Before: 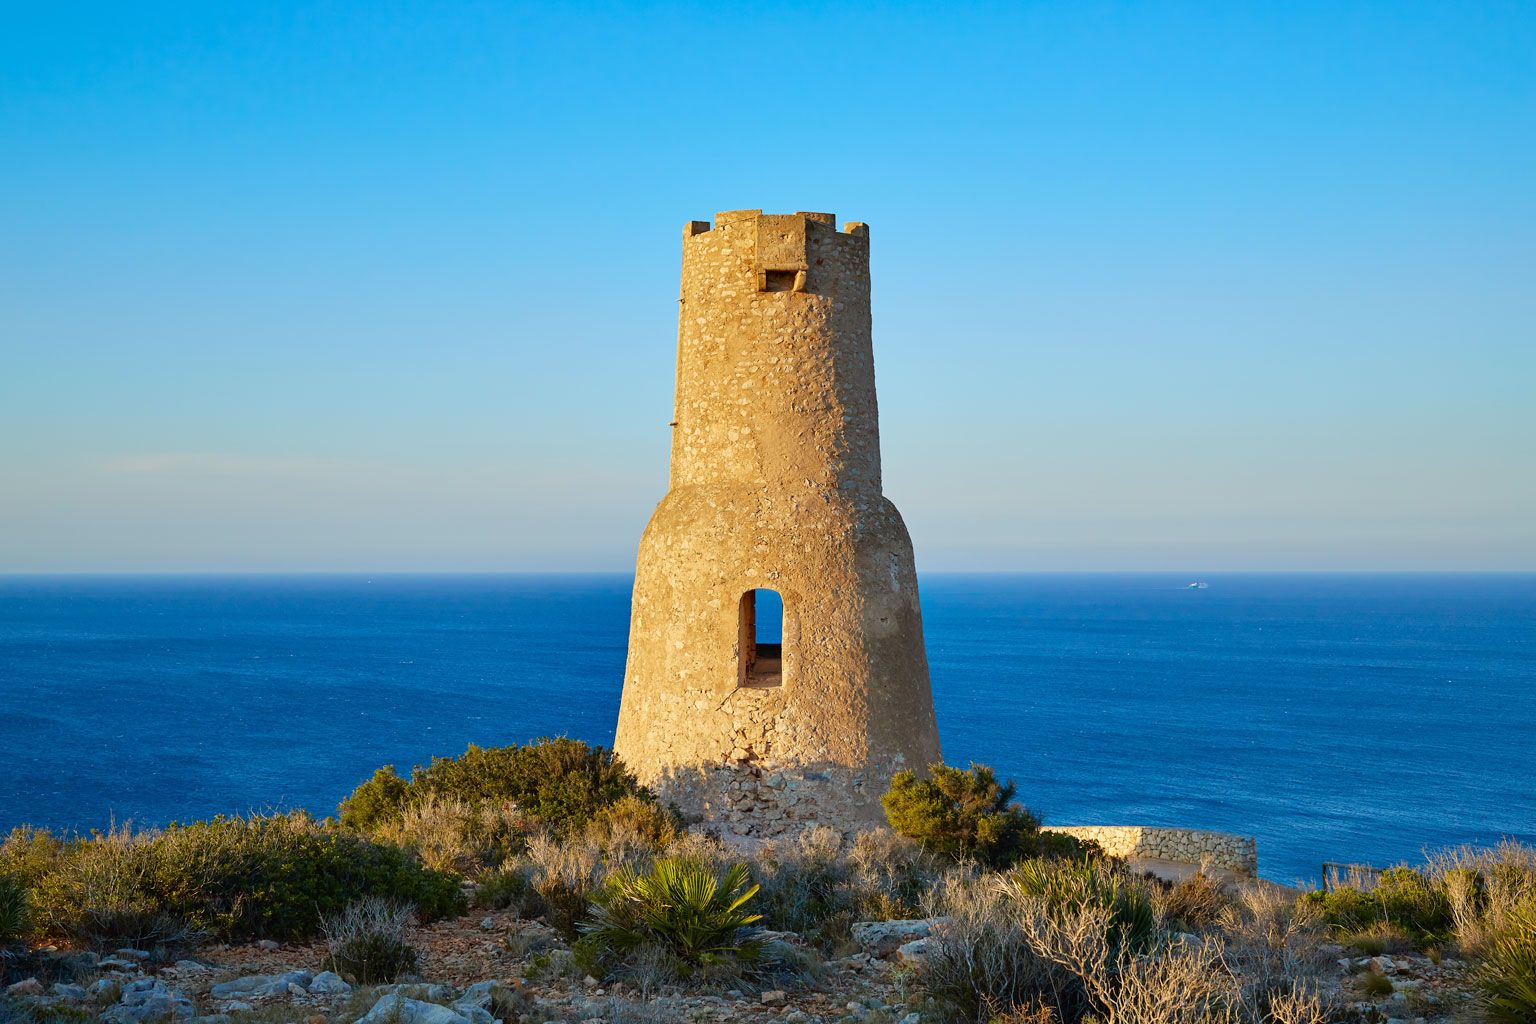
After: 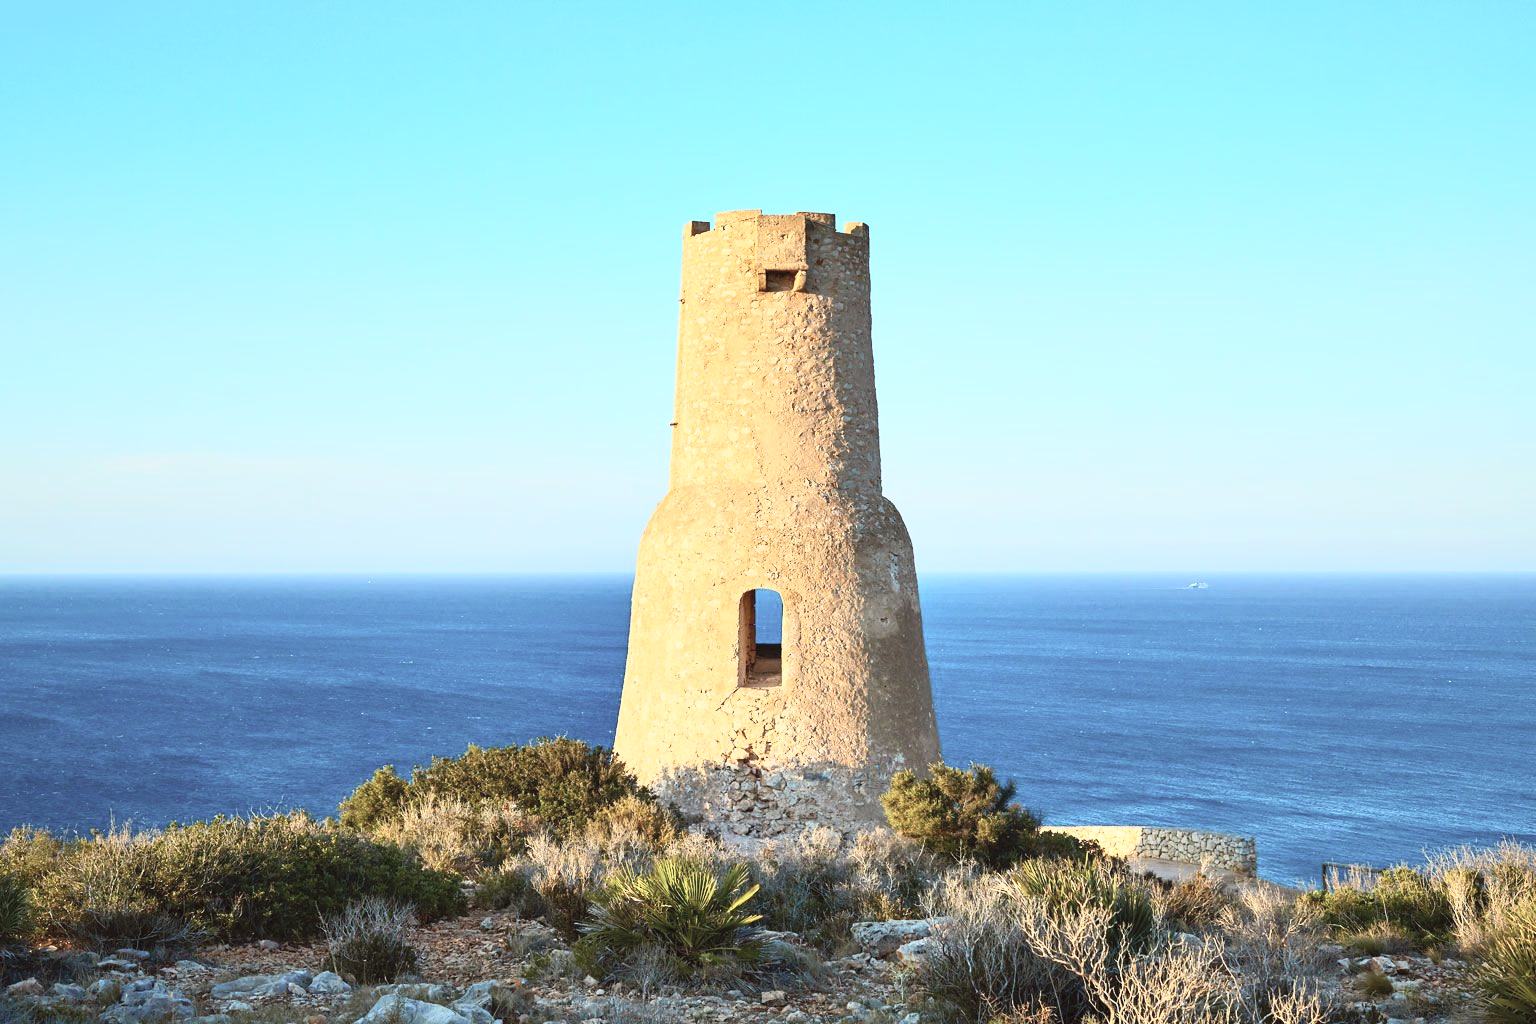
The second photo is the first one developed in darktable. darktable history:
contrast brightness saturation: contrast 0.43, brightness 0.56, saturation -0.19
color correction: highlights a* -2.73, highlights b* -2.09, shadows a* 2.41, shadows b* 2.73
